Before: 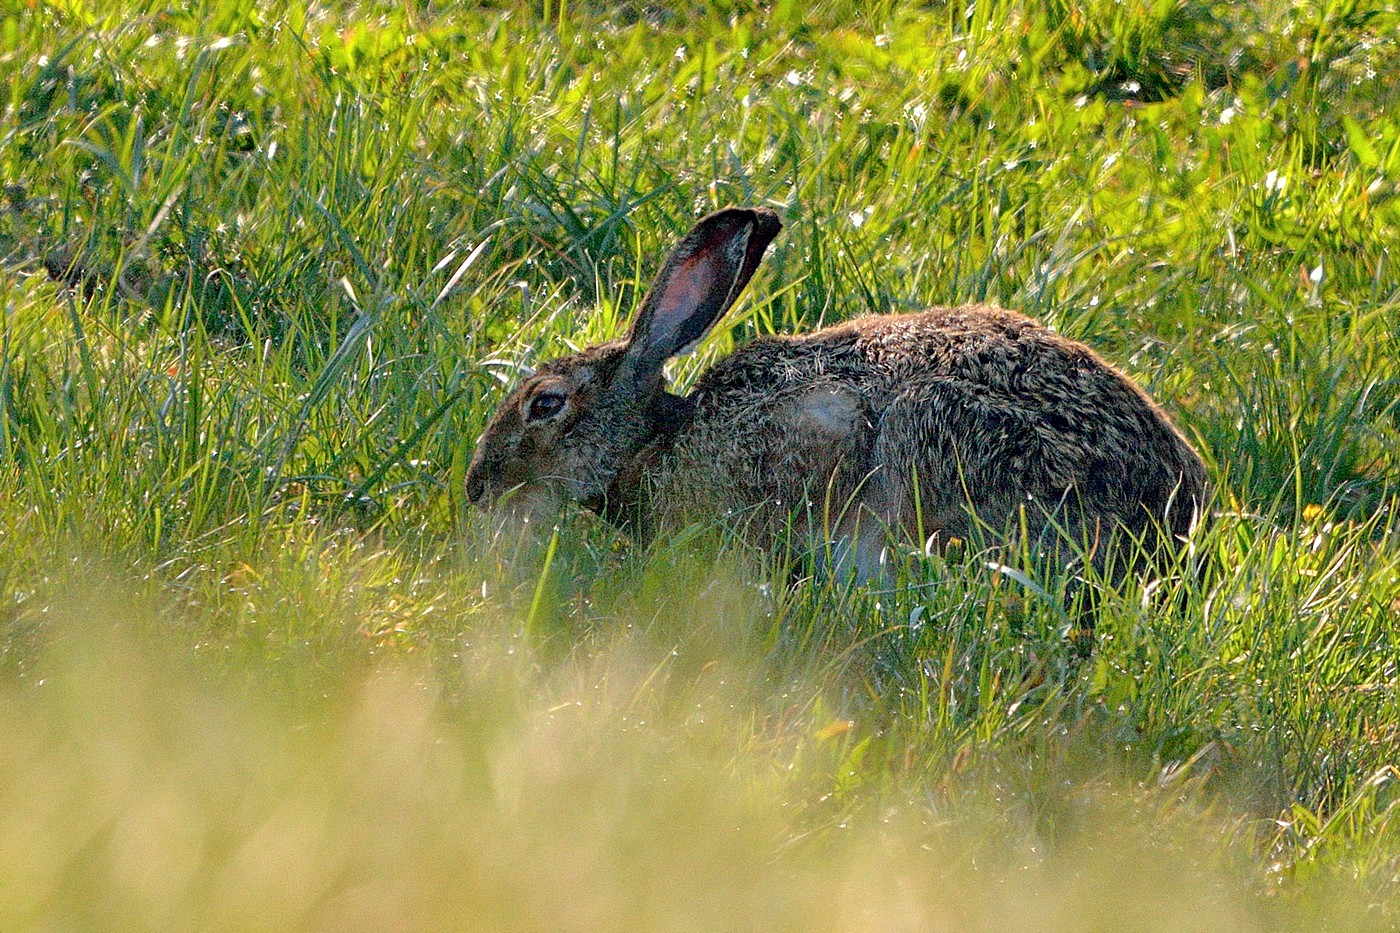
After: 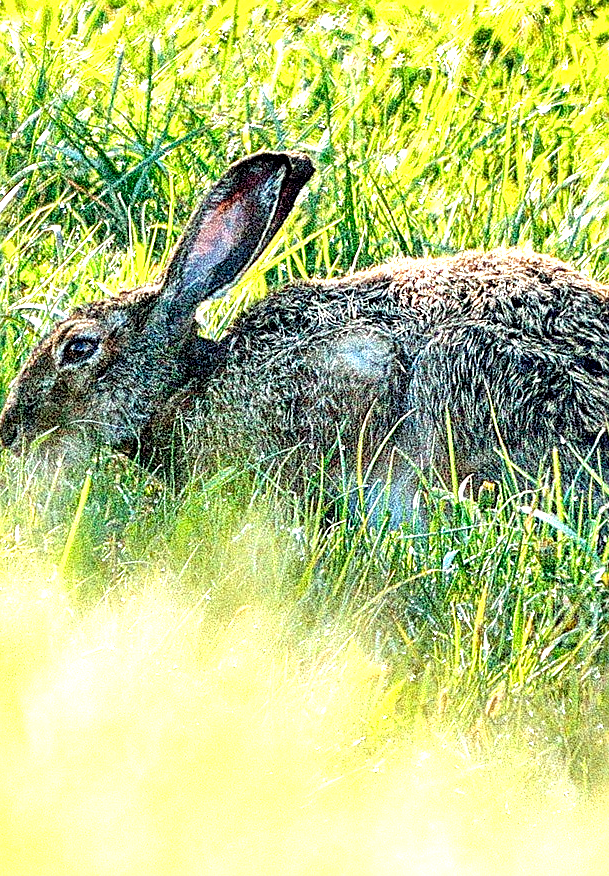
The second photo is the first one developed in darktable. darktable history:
sharpen: on, module defaults
color correction: highlights a* -6.87, highlights b* 0.753
exposure: black level correction 0.001, exposure 1.648 EV, compensate highlight preservation false
crop: left 33.422%, top 6.023%, right 23.015%
local contrast: highlights 60%, shadows 62%, detail 160%
